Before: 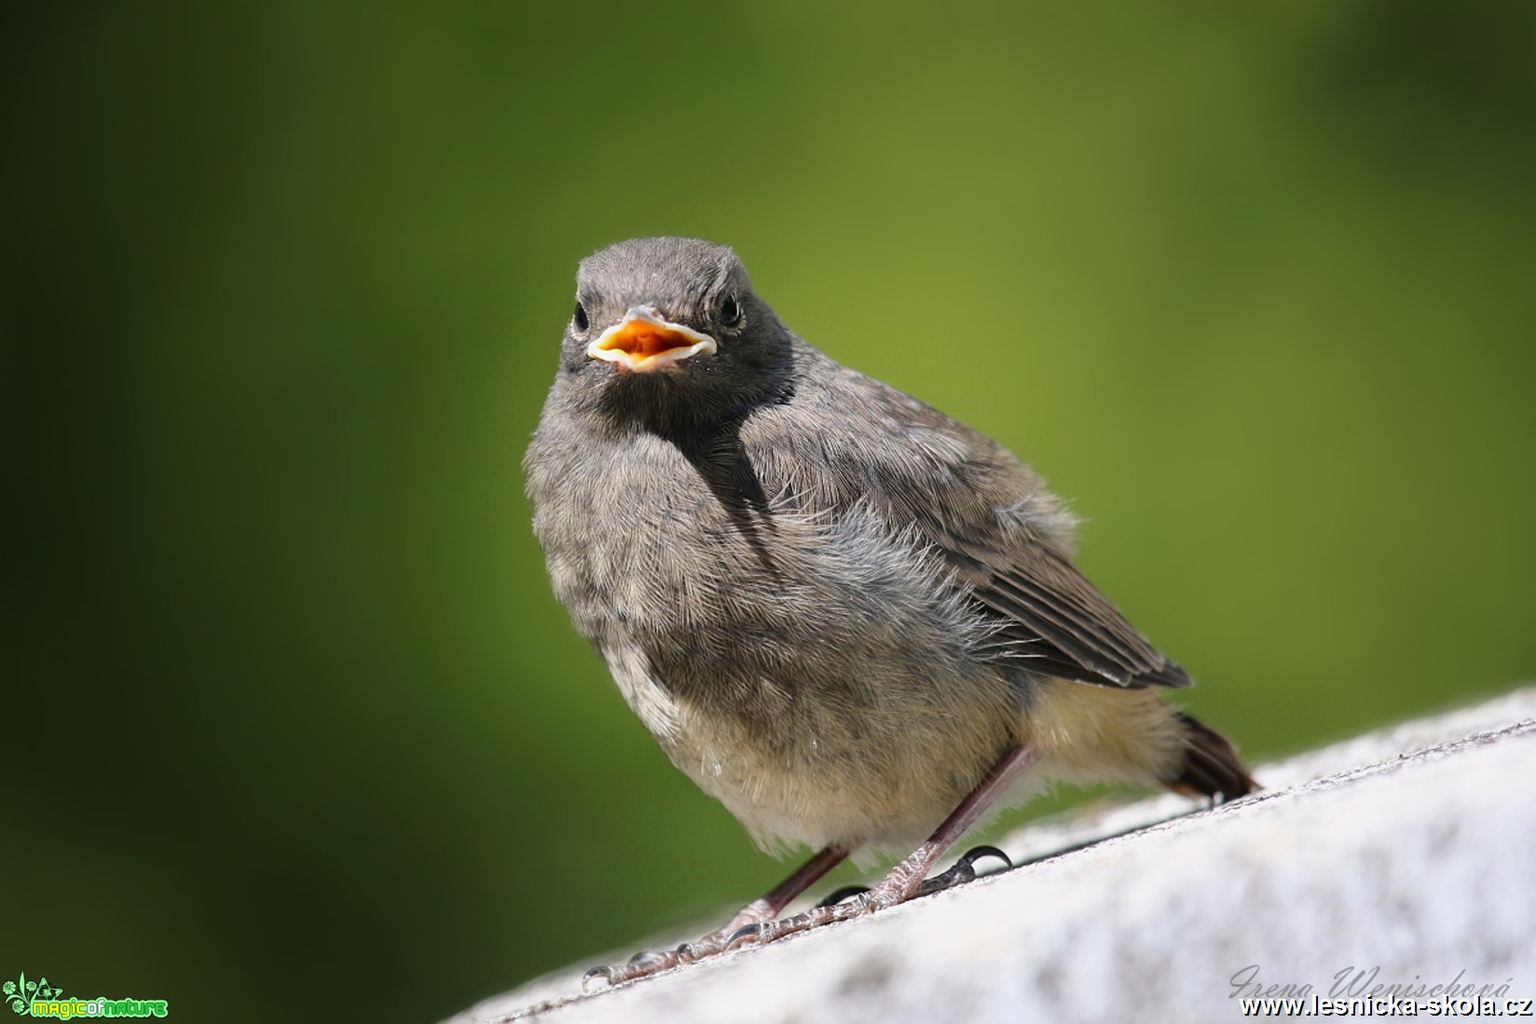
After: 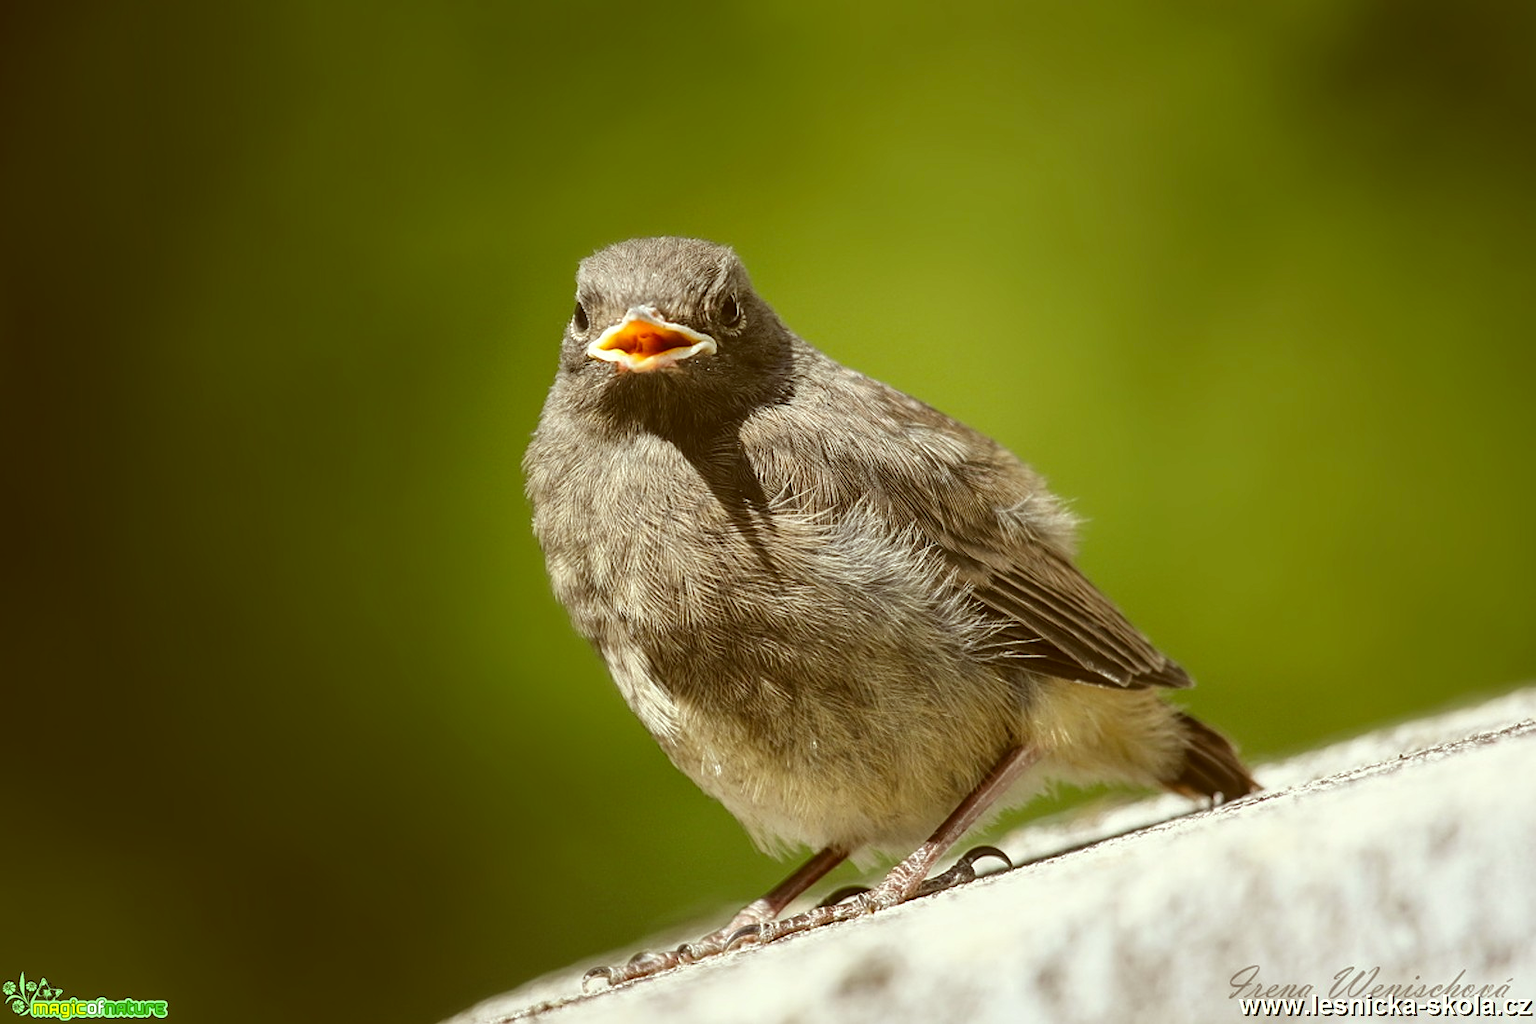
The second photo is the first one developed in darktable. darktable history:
color correction: highlights a* -5.3, highlights b* 9.8, shadows a* 9.8, shadows b* 24.26
sharpen: amount 0.2
local contrast: on, module defaults
exposure: black level correction -0.008, exposure 0.067 EV, compensate highlight preservation false
